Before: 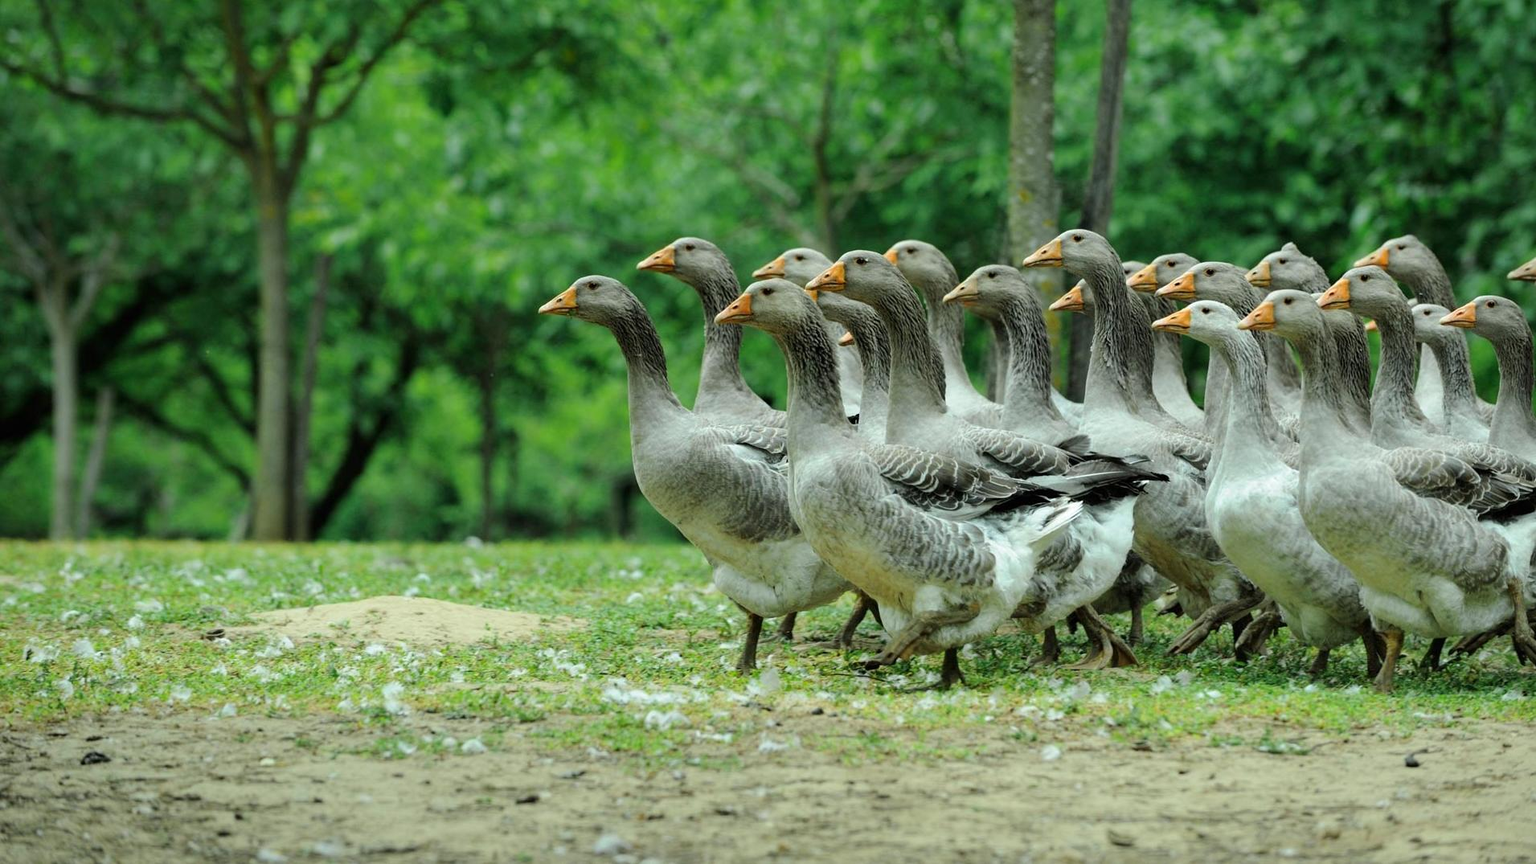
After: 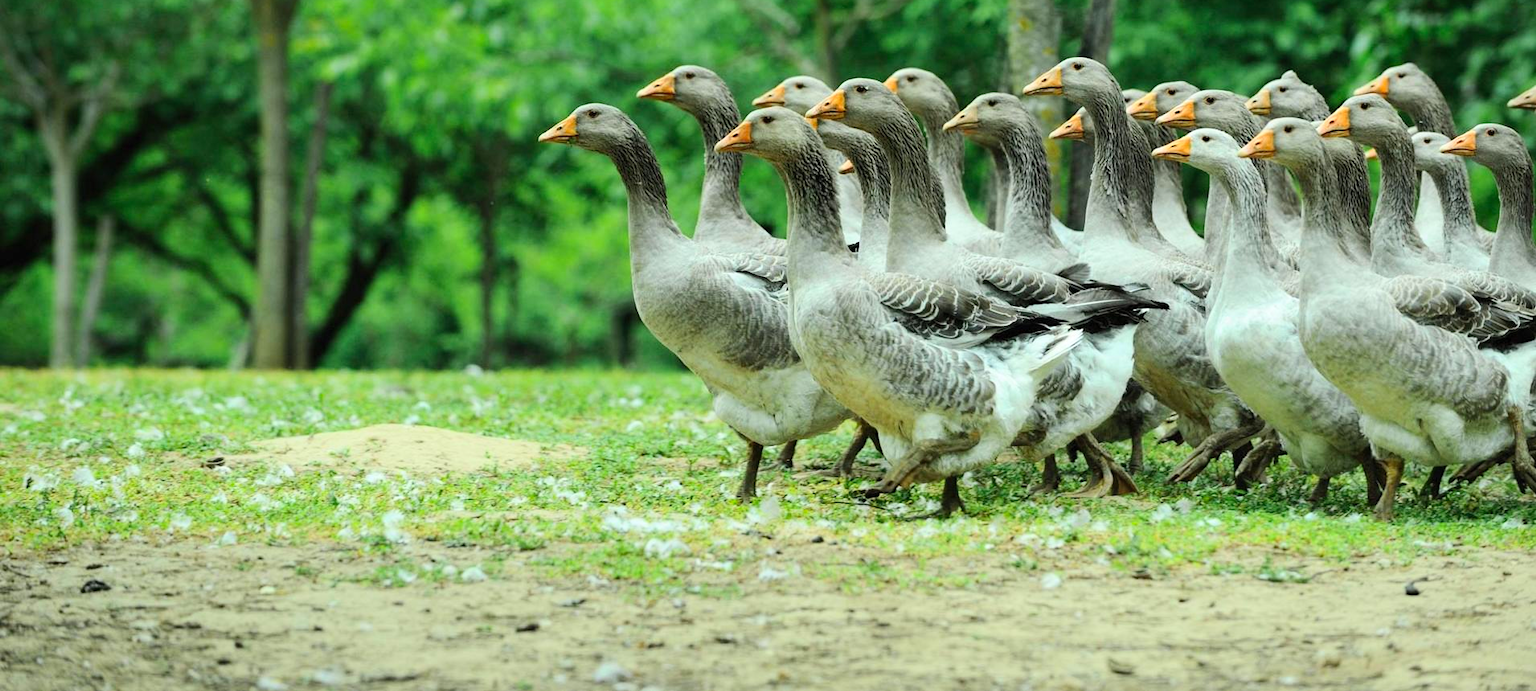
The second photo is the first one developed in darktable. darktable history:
contrast brightness saturation: contrast 0.2, brightness 0.16, saturation 0.22
crop and rotate: top 19.998%
